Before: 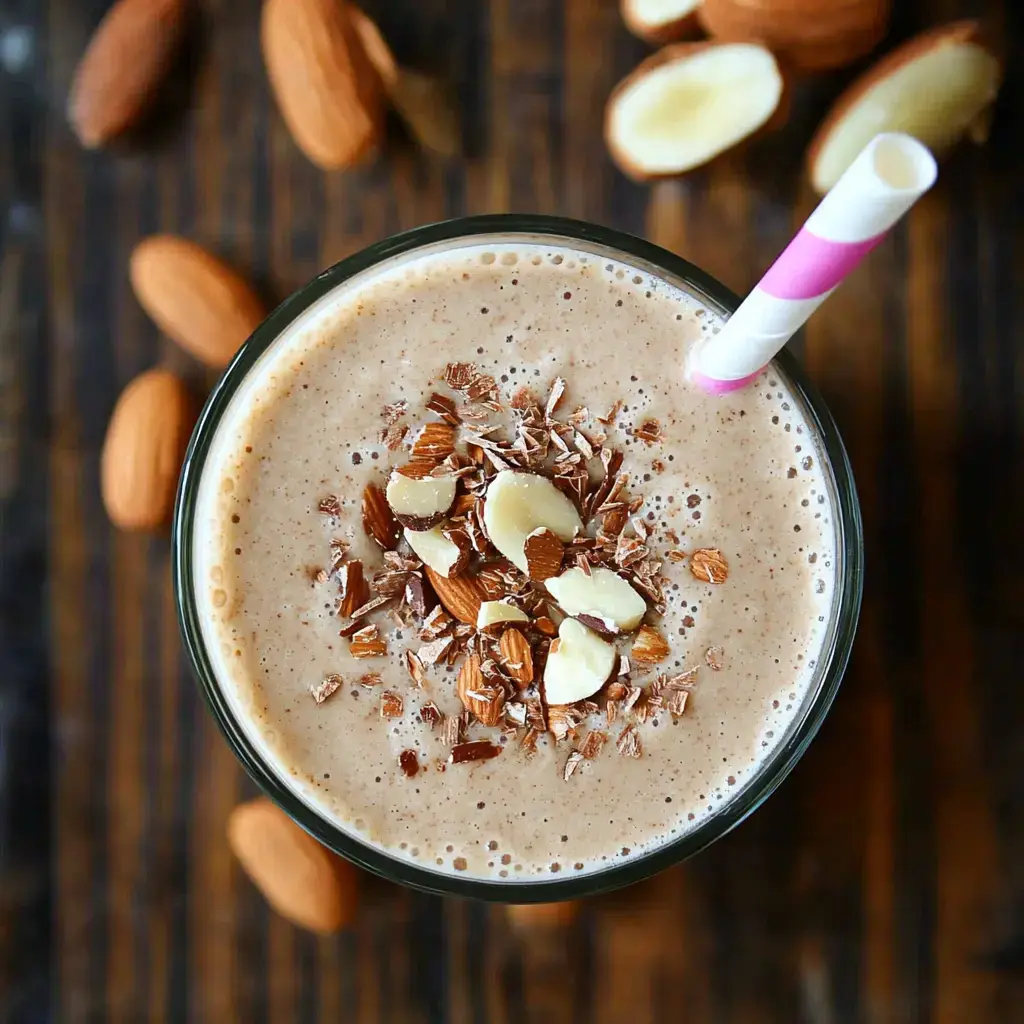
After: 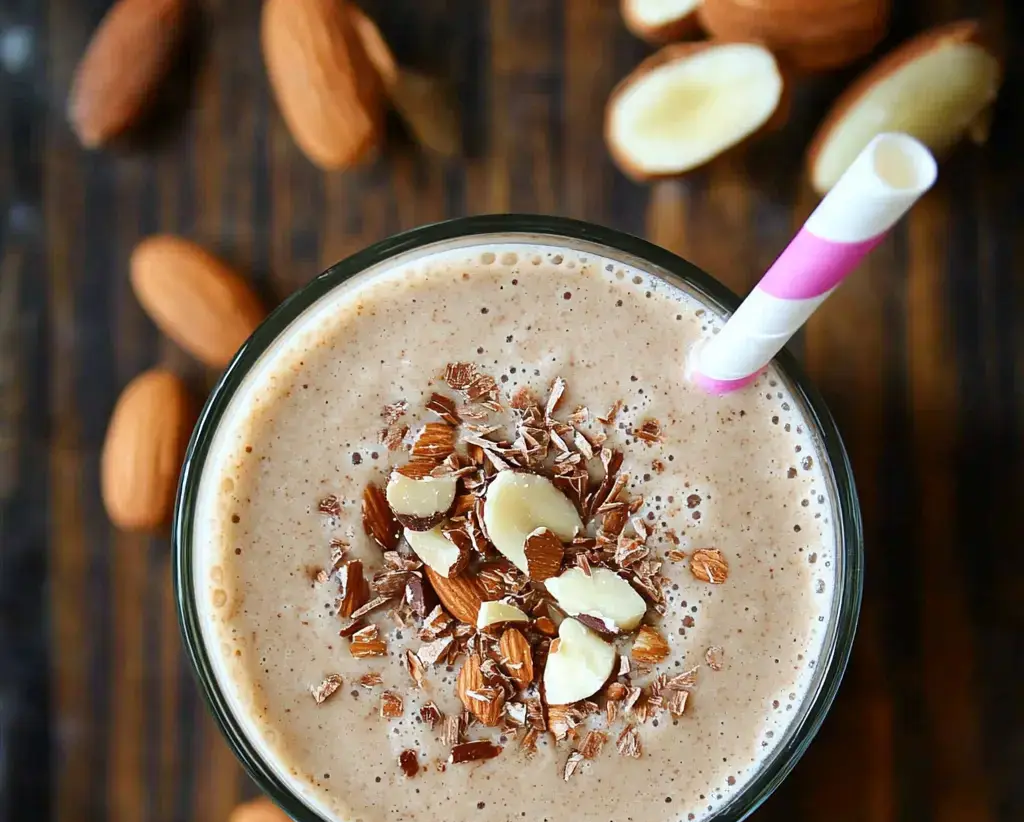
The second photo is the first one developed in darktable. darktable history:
crop: bottom 19.643%
